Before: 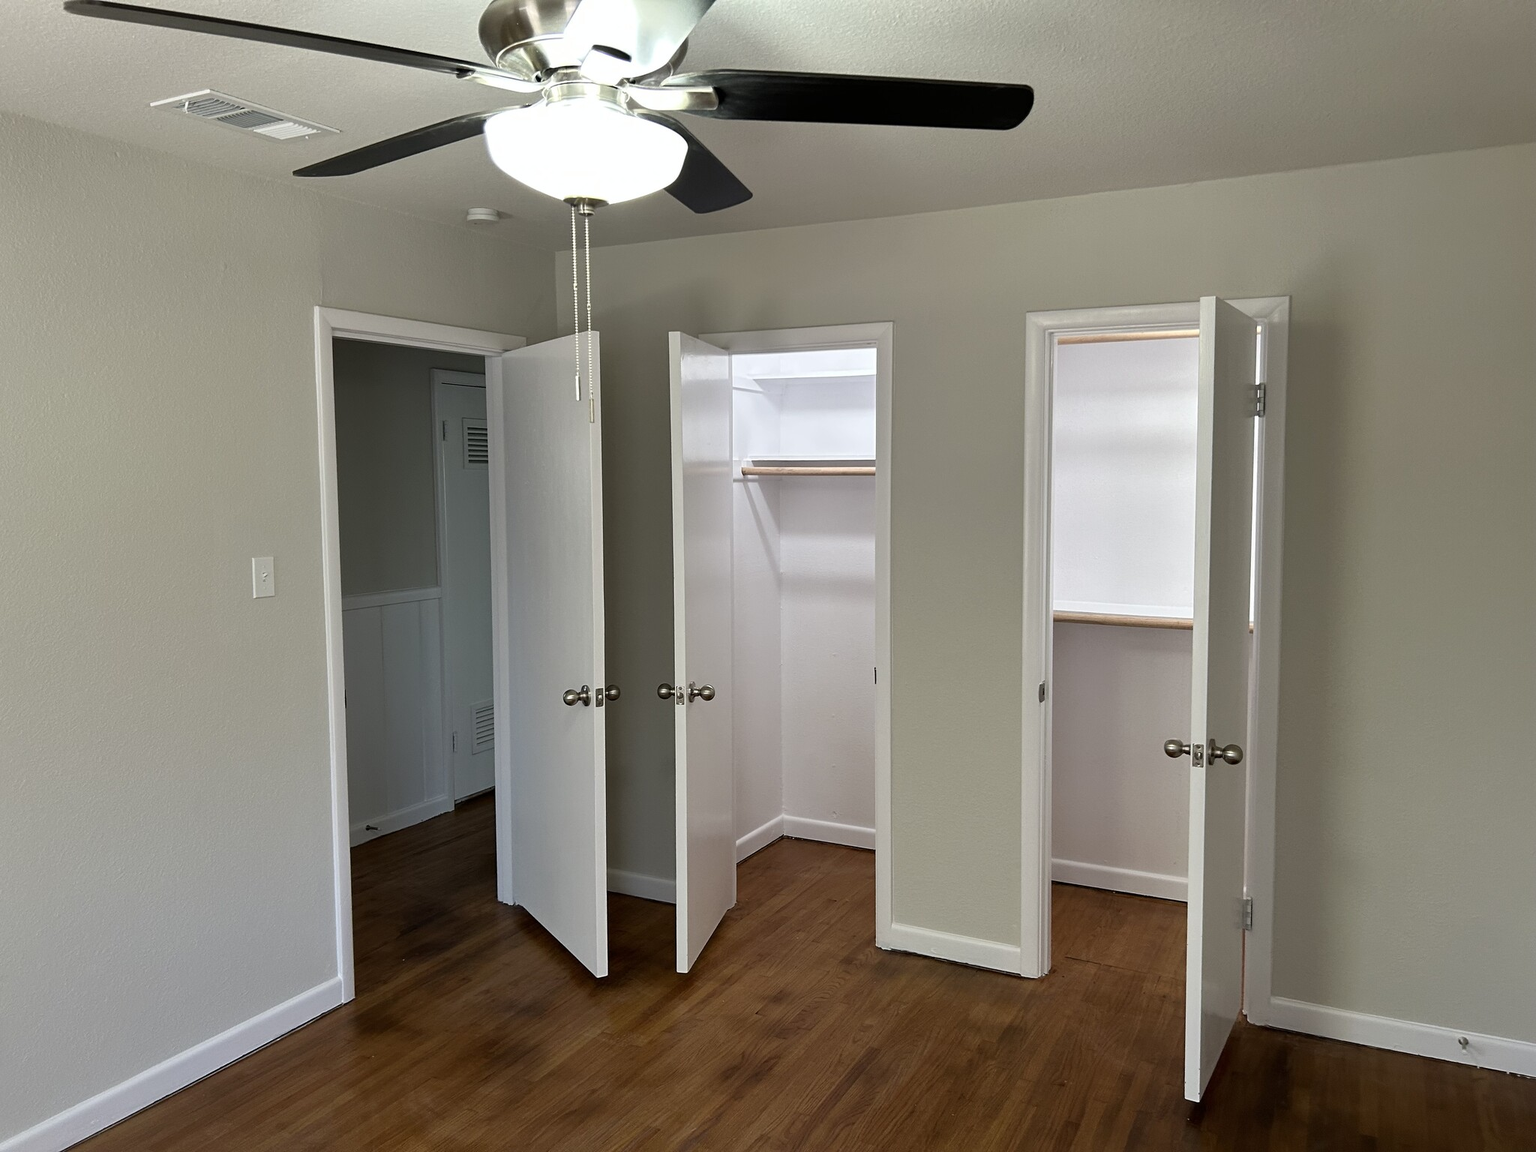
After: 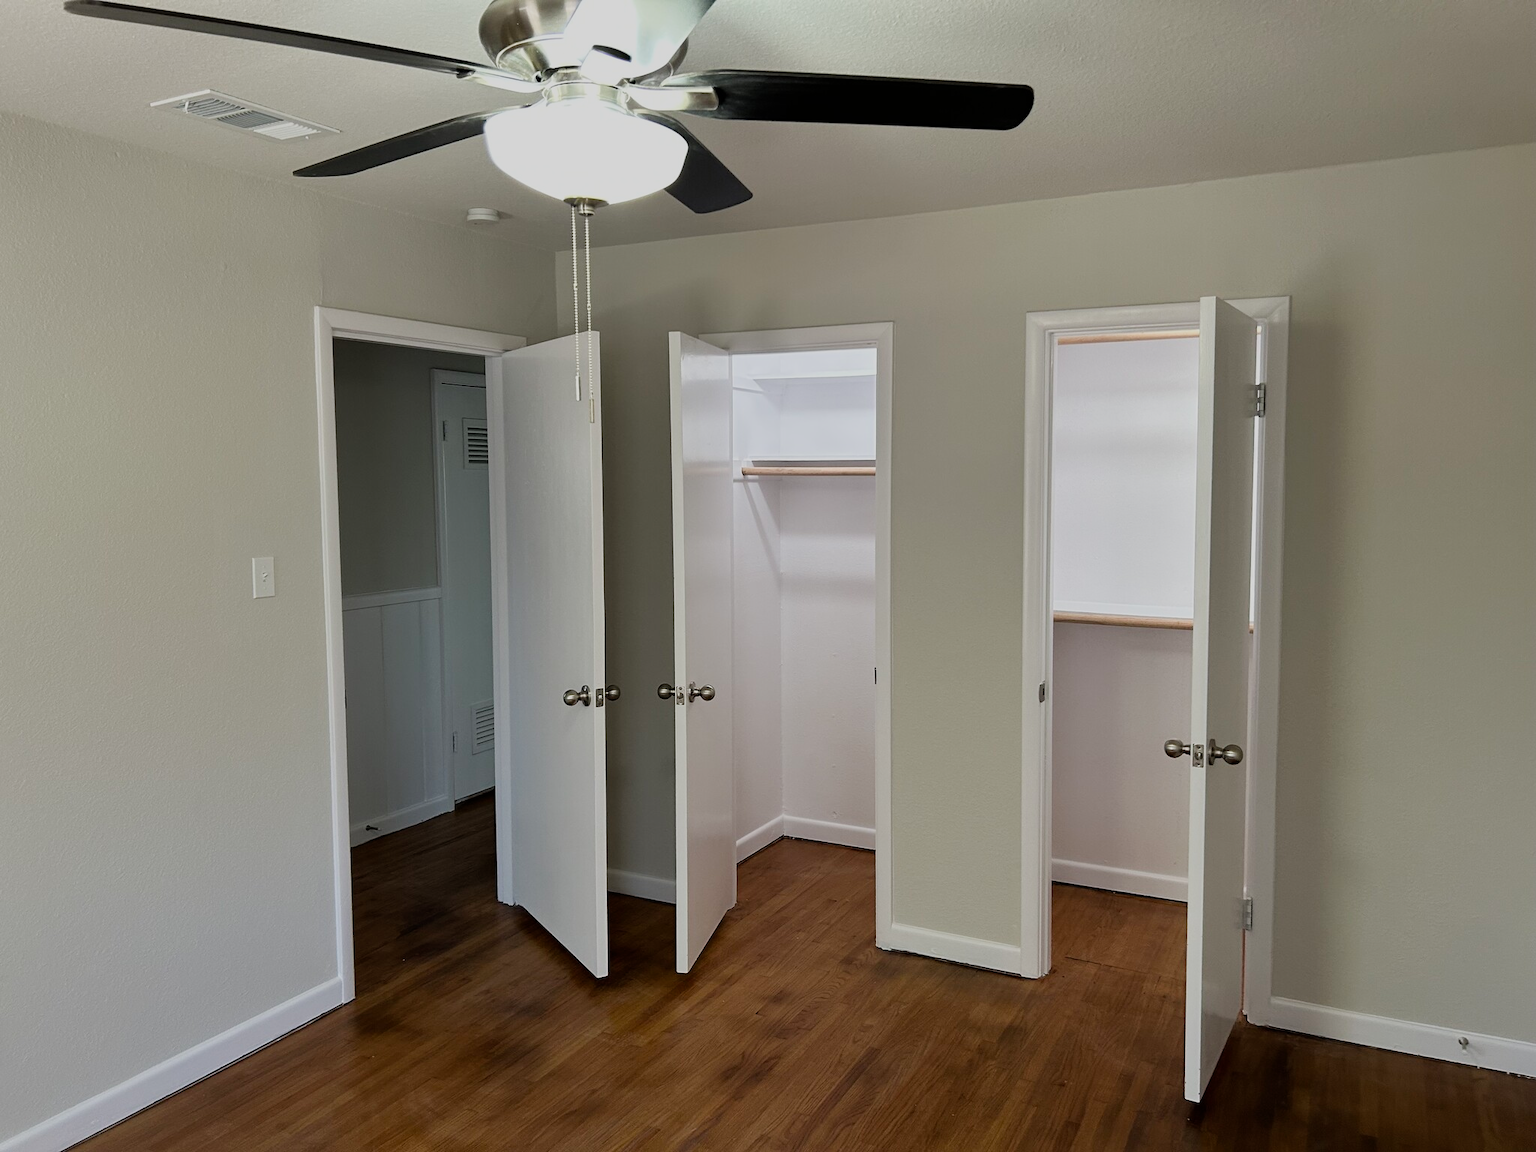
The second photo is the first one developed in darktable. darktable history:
filmic rgb: black relative exposure -16 EV, white relative exposure 4.97 EV, hardness 6.25
